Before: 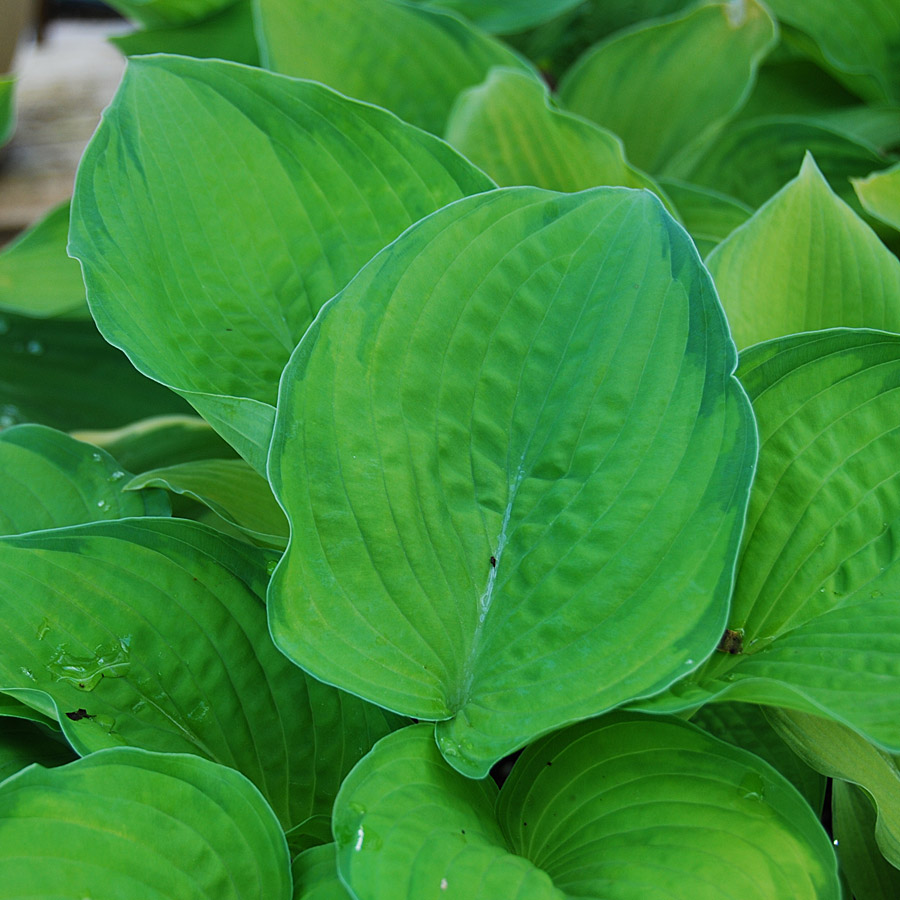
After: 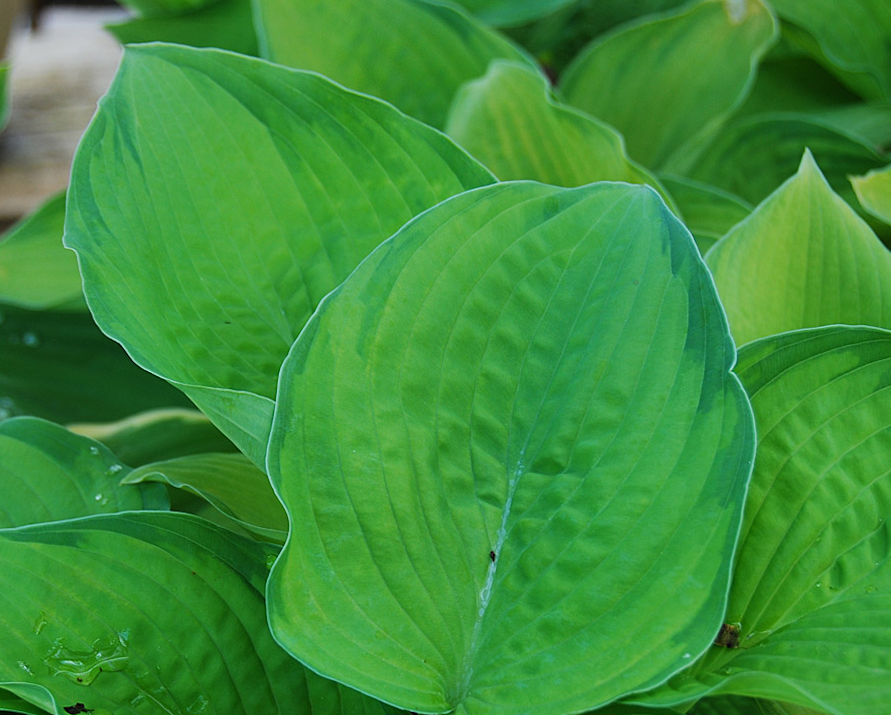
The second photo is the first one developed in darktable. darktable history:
rotate and perspective: rotation 0.174°, lens shift (vertical) 0.013, lens shift (horizontal) 0.019, shear 0.001, automatic cropping original format, crop left 0.007, crop right 0.991, crop top 0.016, crop bottom 0.997
crop: bottom 19.644%
